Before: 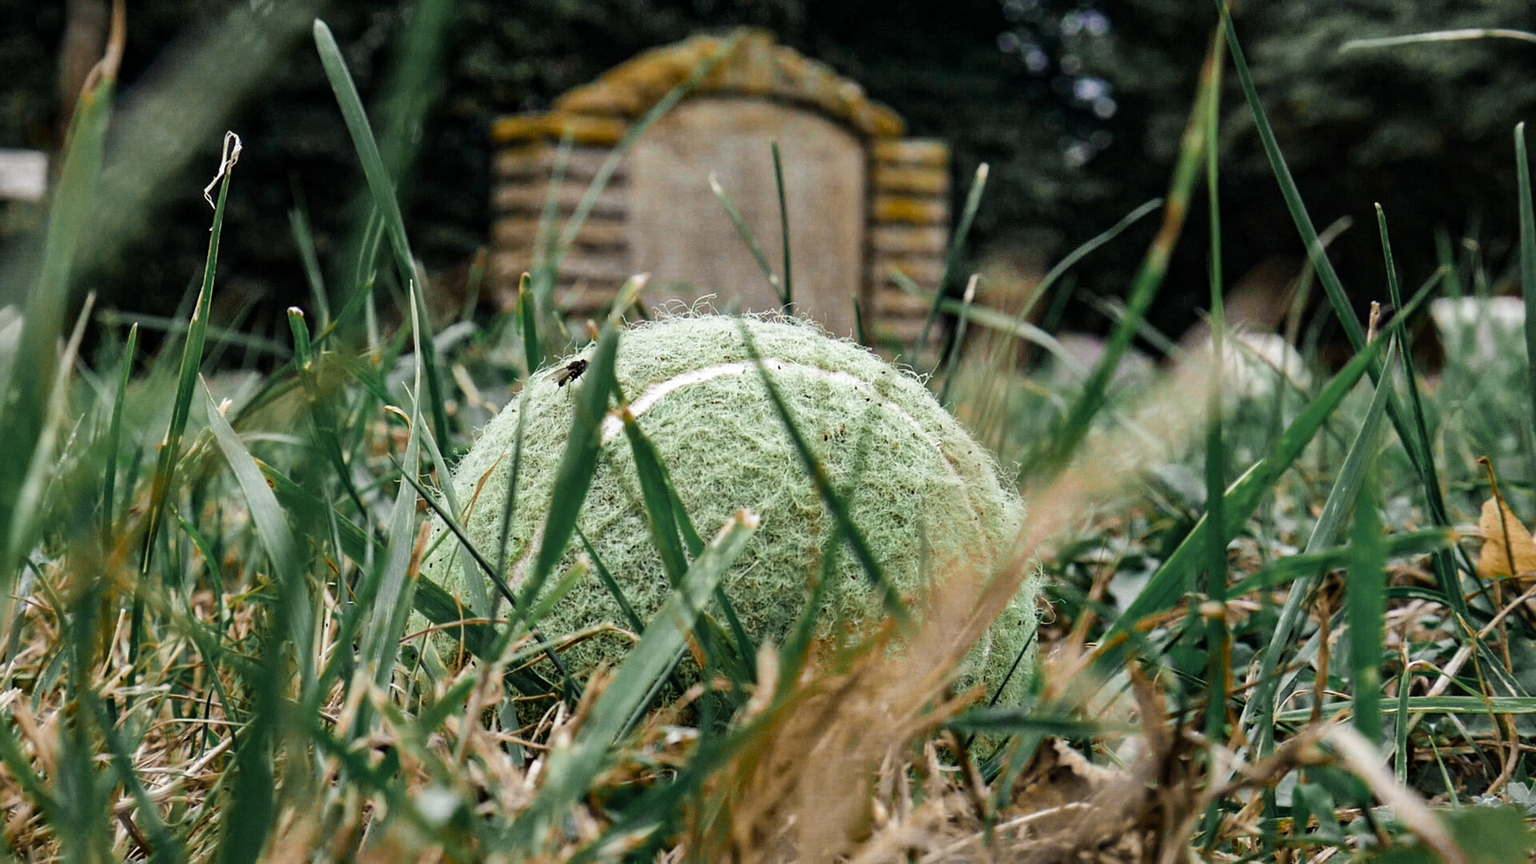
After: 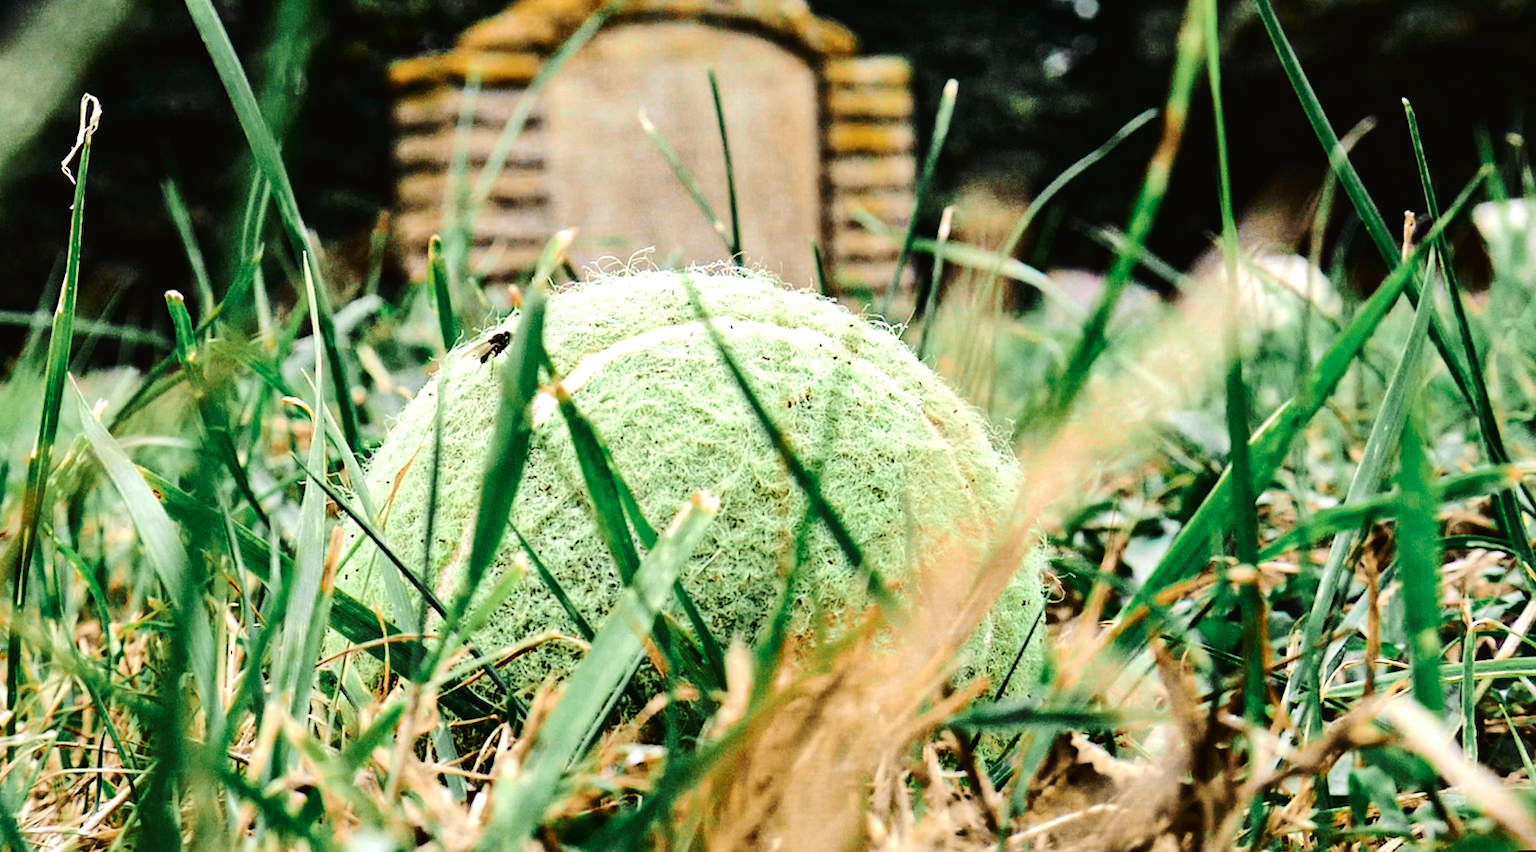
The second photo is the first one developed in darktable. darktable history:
crop and rotate: angle 1.96°, left 5.673%, top 5.673%
base curve: curves: ch0 [(0, 0) (0.073, 0.04) (0.157, 0.139) (0.492, 0.492) (0.758, 0.758) (1, 1)], preserve colors none
exposure: black level correction 0, exposure 0.9 EV, compensate highlight preservation false
rotate and perspective: rotation -1.42°, crop left 0.016, crop right 0.984, crop top 0.035, crop bottom 0.965
tone curve: curves: ch0 [(0, 0.019) (0.066, 0.043) (0.189, 0.182) (0.359, 0.417) (0.485, 0.576) (0.656, 0.734) (0.851, 0.861) (0.997, 0.959)]; ch1 [(0, 0) (0.179, 0.123) (0.381, 0.36) (0.425, 0.41) (0.474, 0.472) (0.499, 0.501) (0.514, 0.517) (0.571, 0.584) (0.649, 0.677) (0.812, 0.856) (1, 1)]; ch2 [(0, 0) (0.246, 0.214) (0.421, 0.427) (0.459, 0.484) (0.5, 0.504) (0.518, 0.523) (0.529, 0.544) (0.56, 0.581) (0.617, 0.631) (0.744, 0.734) (0.867, 0.821) (0.993, 0.889)], color space Lab, independent channels, preserve colors none
